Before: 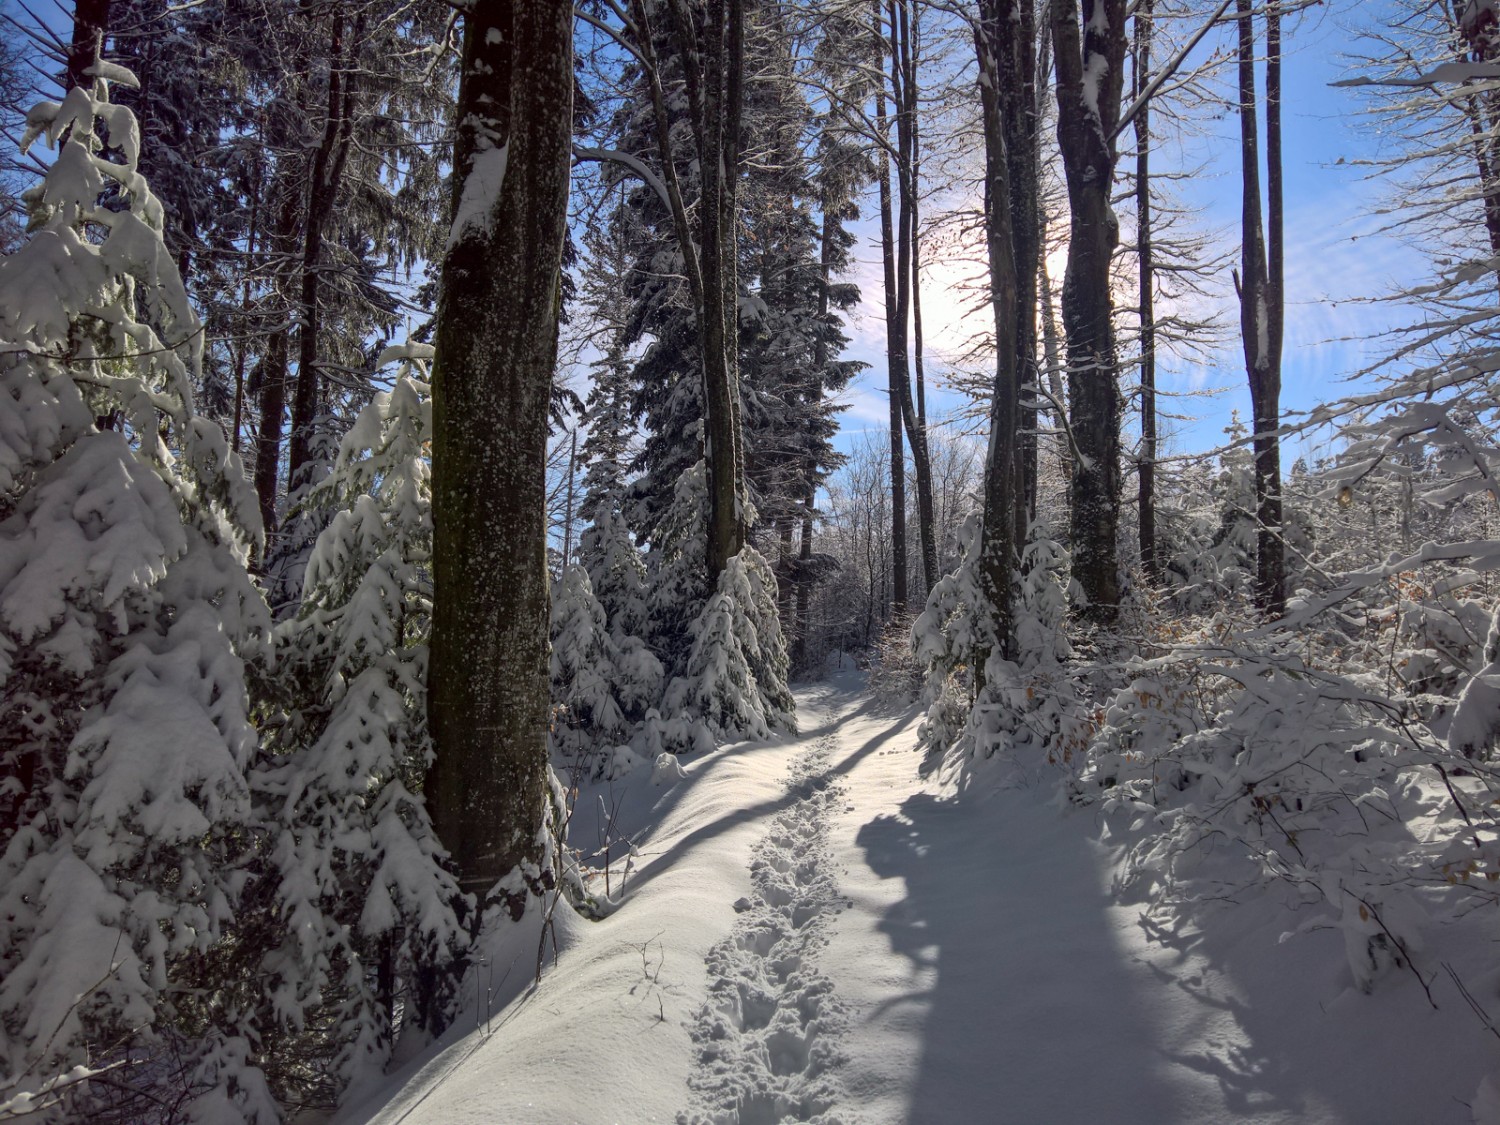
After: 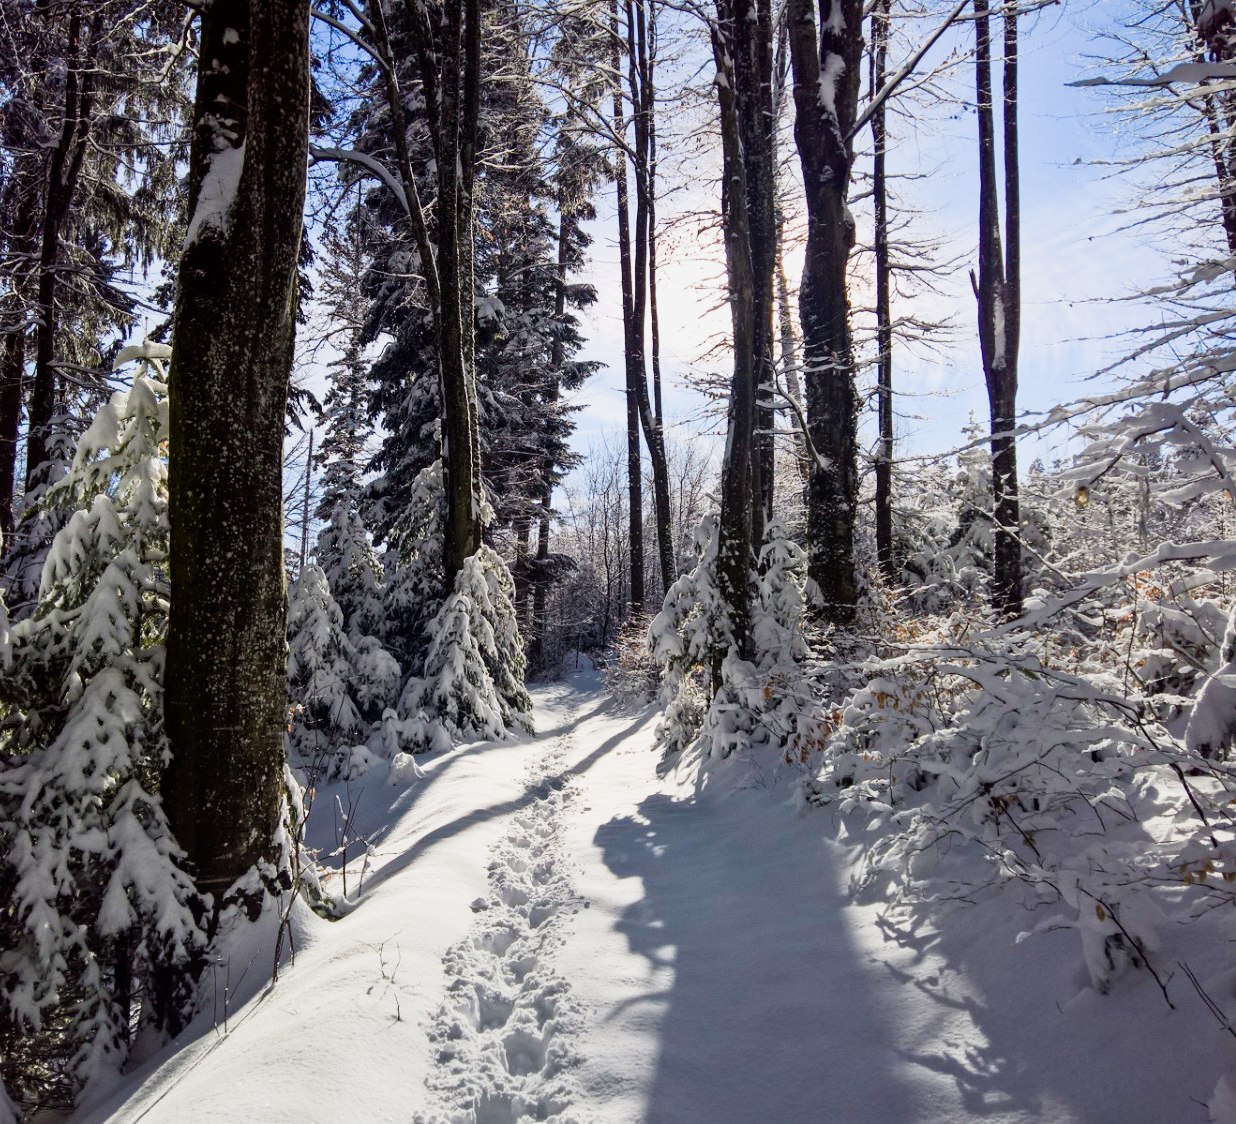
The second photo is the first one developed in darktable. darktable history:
crop: left 17.582%, bottom 0.031%
exposure: exposure 0.661 EV, compensate highlight preservation false
sigmoid: contrast 1.8
